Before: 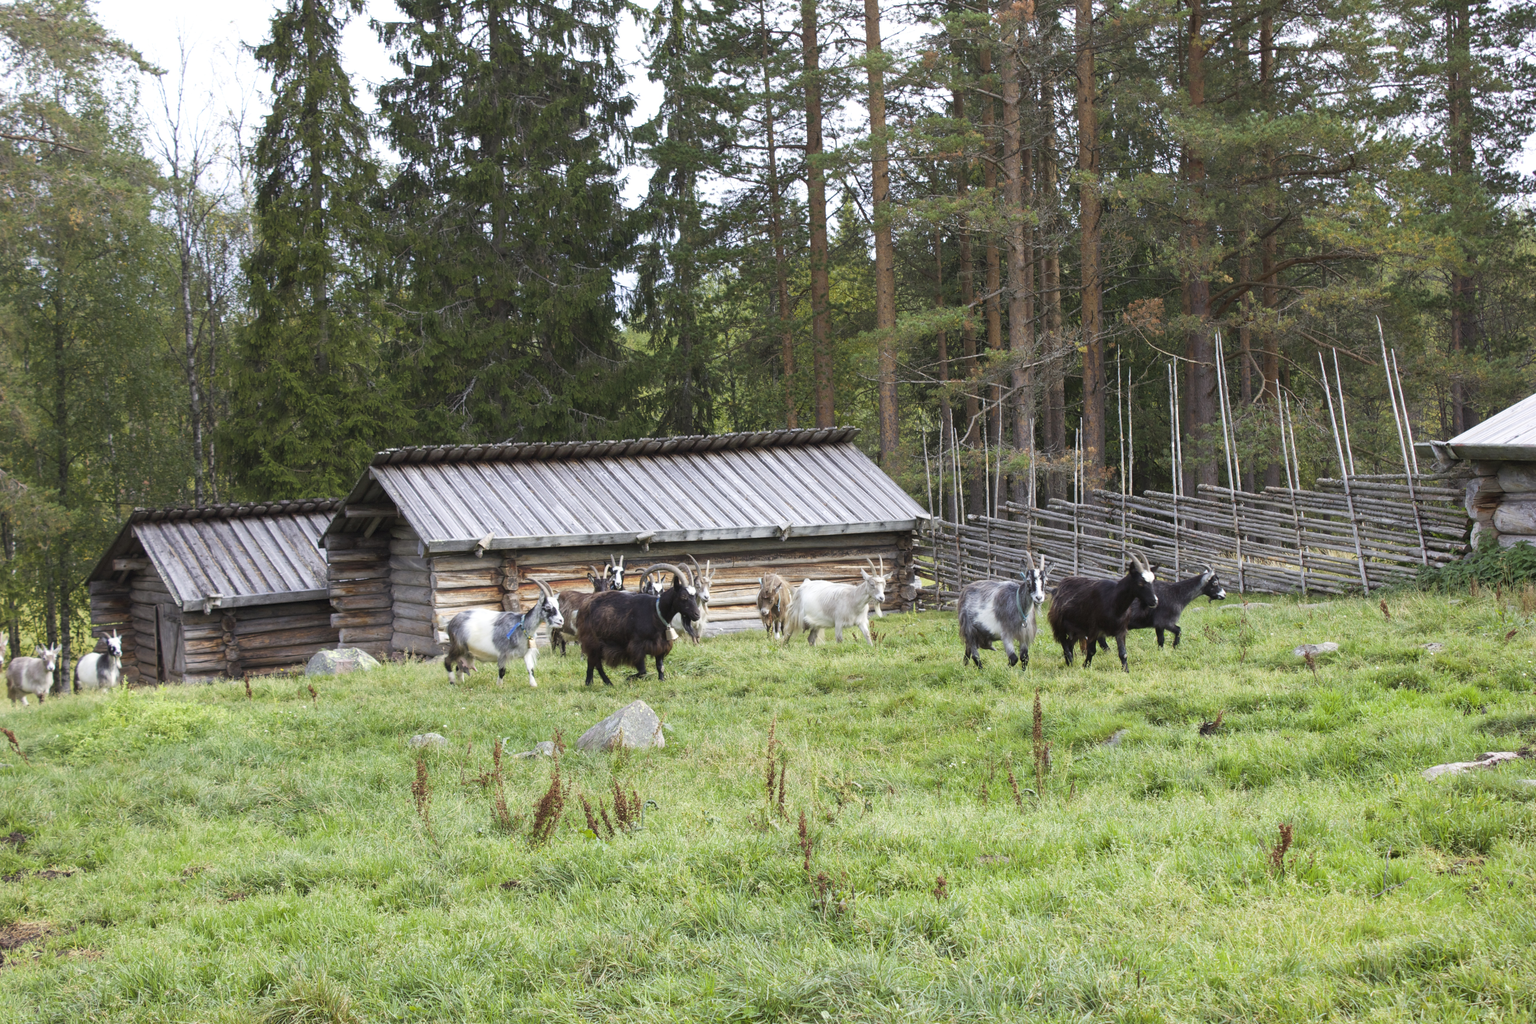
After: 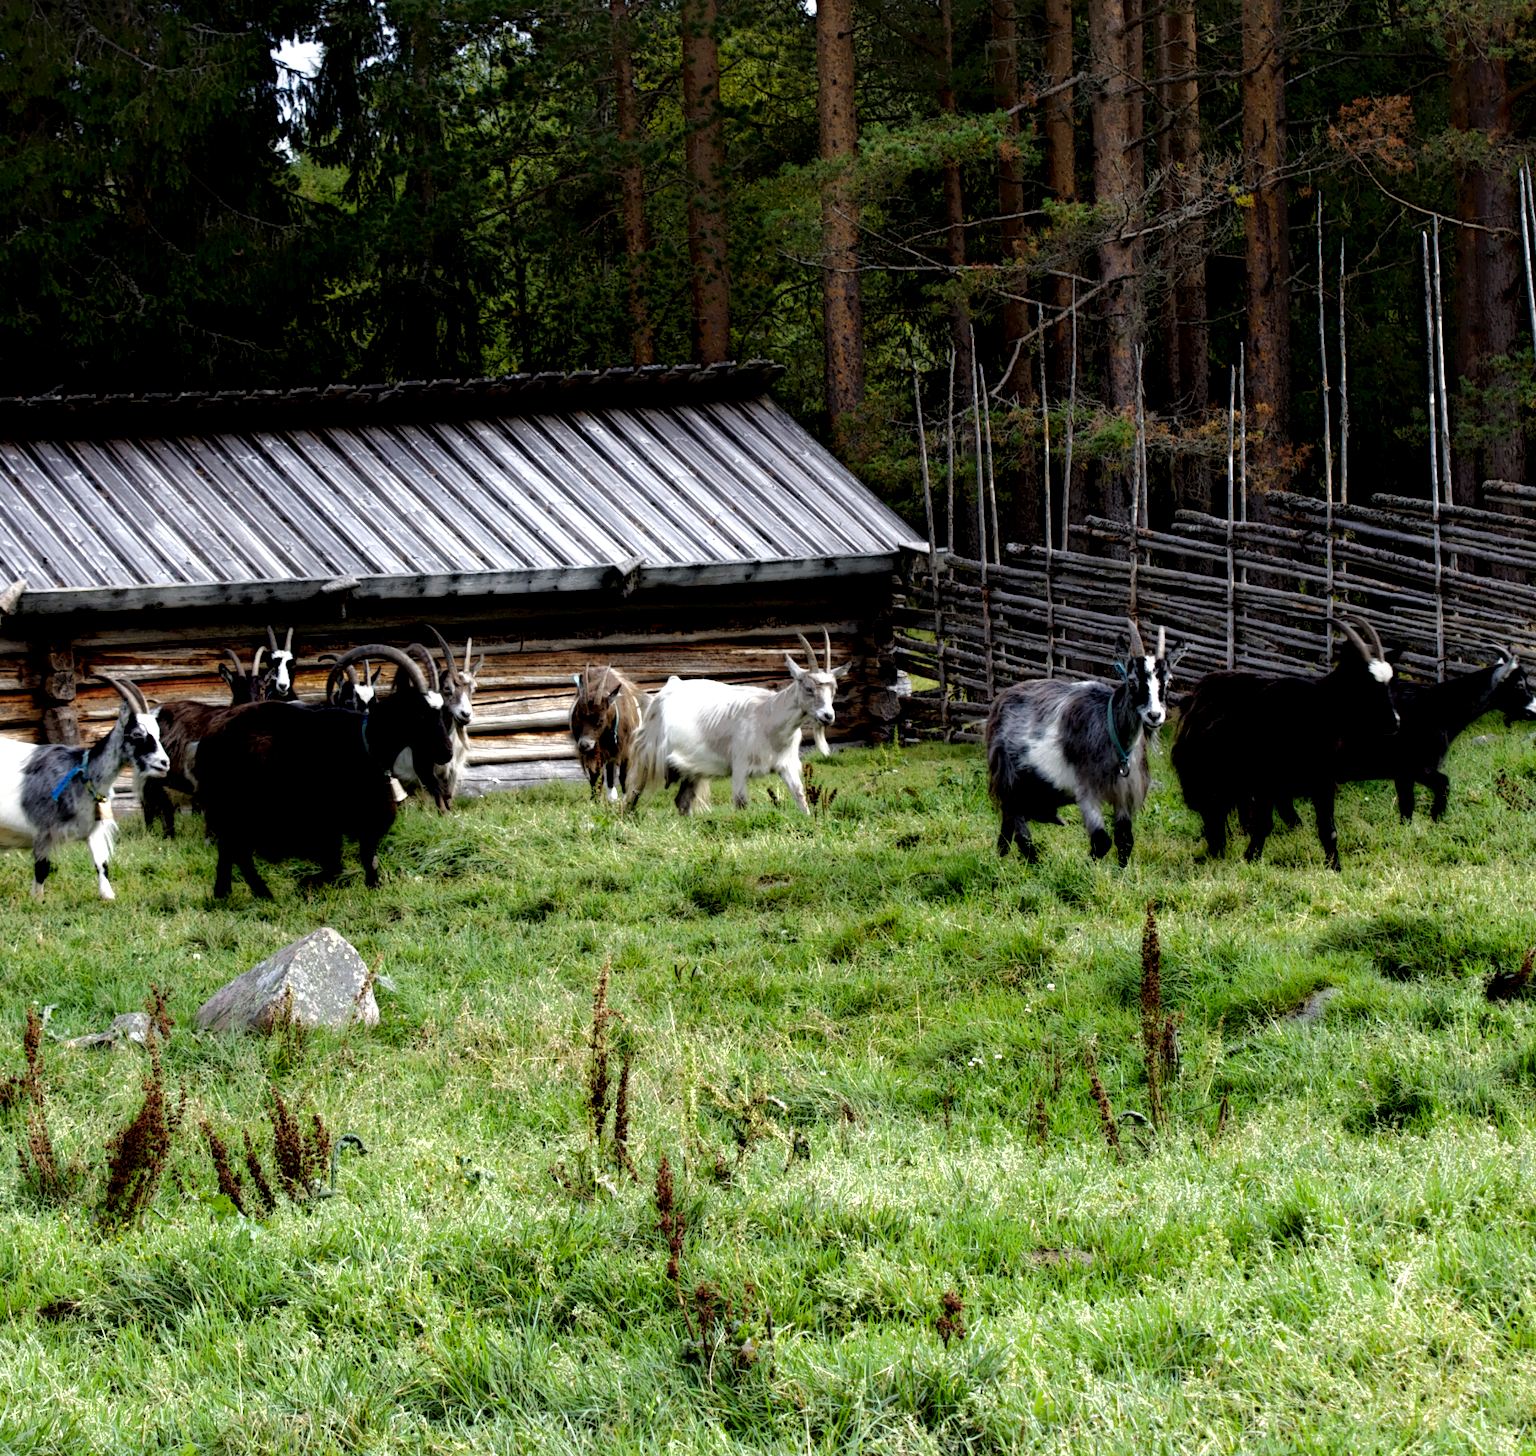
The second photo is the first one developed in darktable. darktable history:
local contrast: highlights 0%, shadows 198%, detail 164%, midtone range 0.001
tone equalizer: -8 EV -0.75 EV, -7 EV -0.7 EV, -6 EV -0.6 EV, -5 EV -0.4 EV, -3 EV 0.4 EV, -2 EV 0.6 EV, -1 EV 0.7 EV, +0 EV 0.75 EV, edges refinement/feathering 500, mask exposure compensation -1.57 EV, preserve details no
crop: left 31.379%, top 24.658%, right 20.326%, bottom 6.628%
